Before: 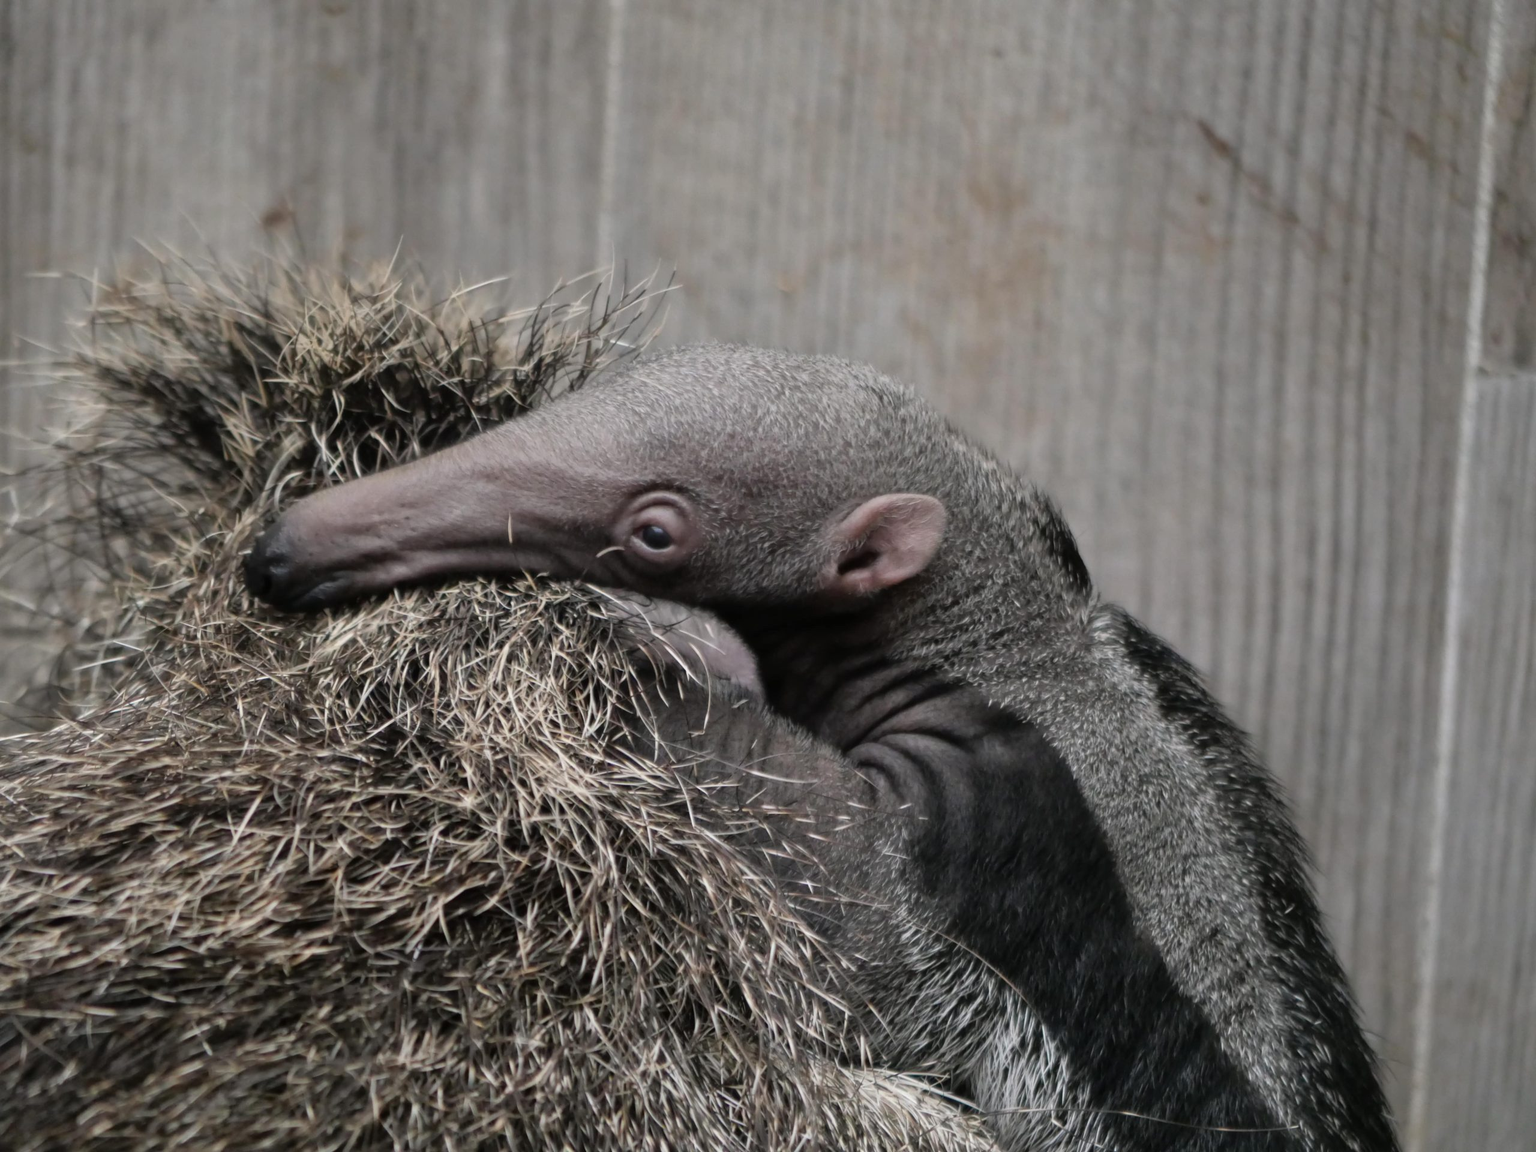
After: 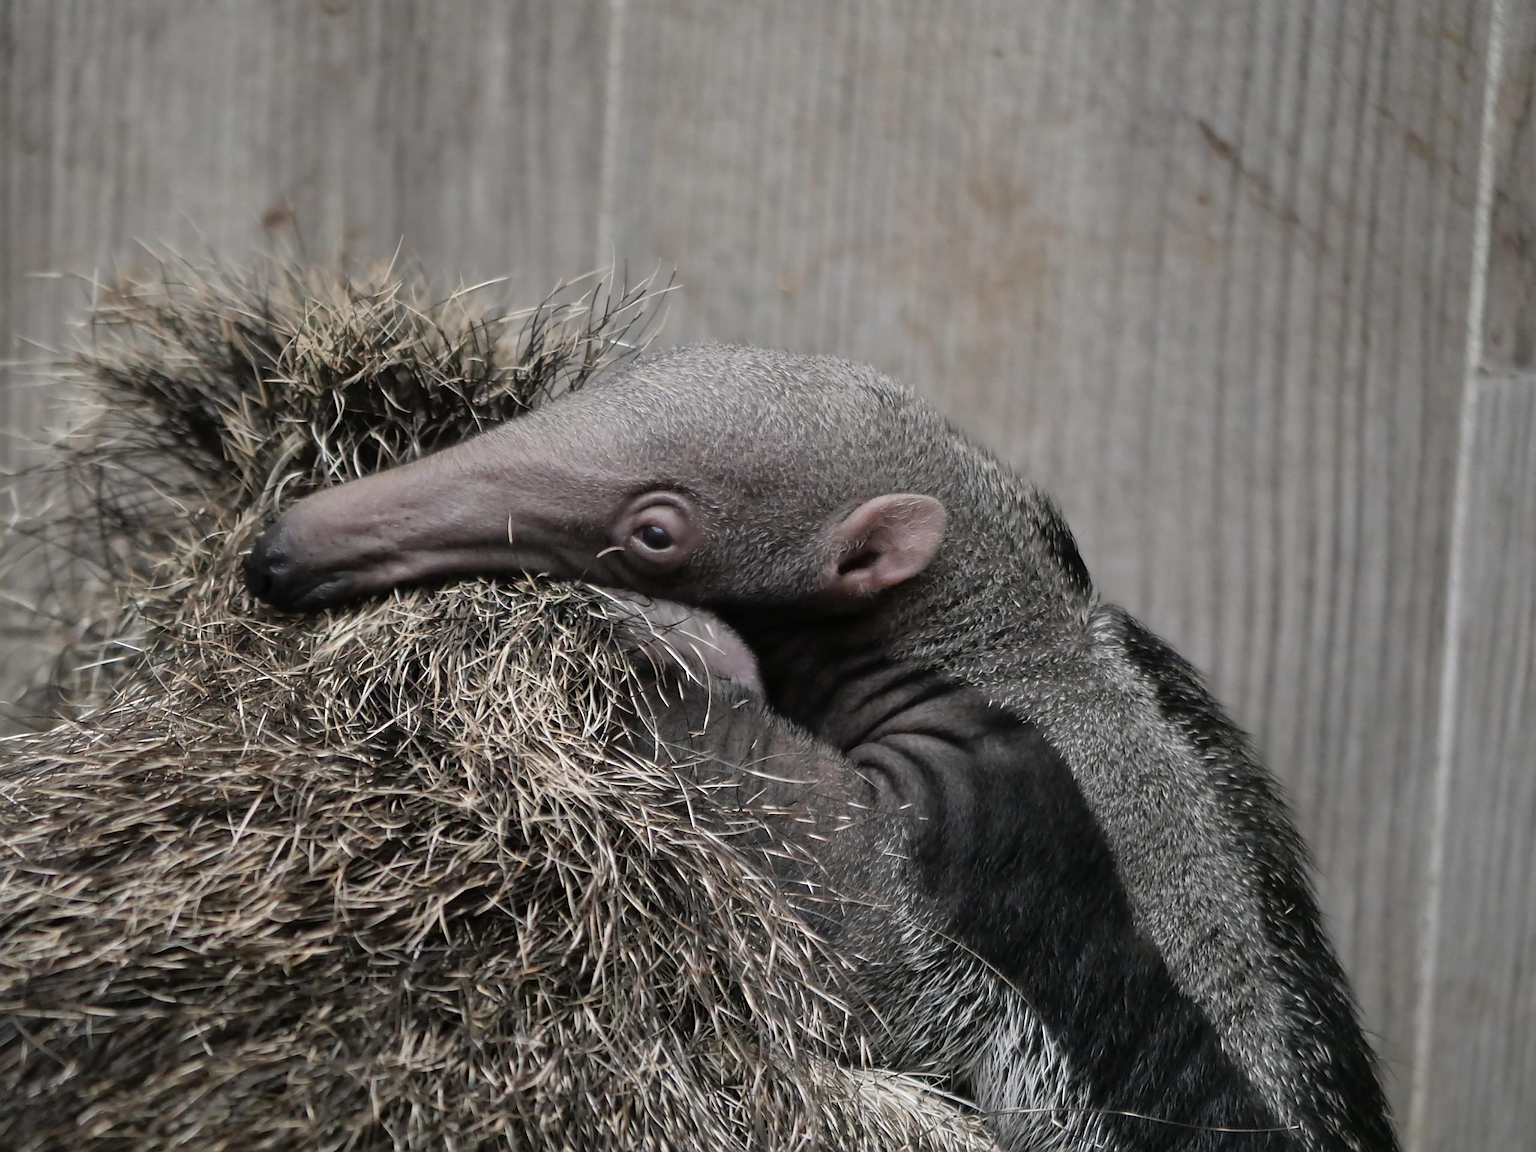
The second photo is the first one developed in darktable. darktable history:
sharpen: radius 1.403, amount 1.242, threshold 0.819
